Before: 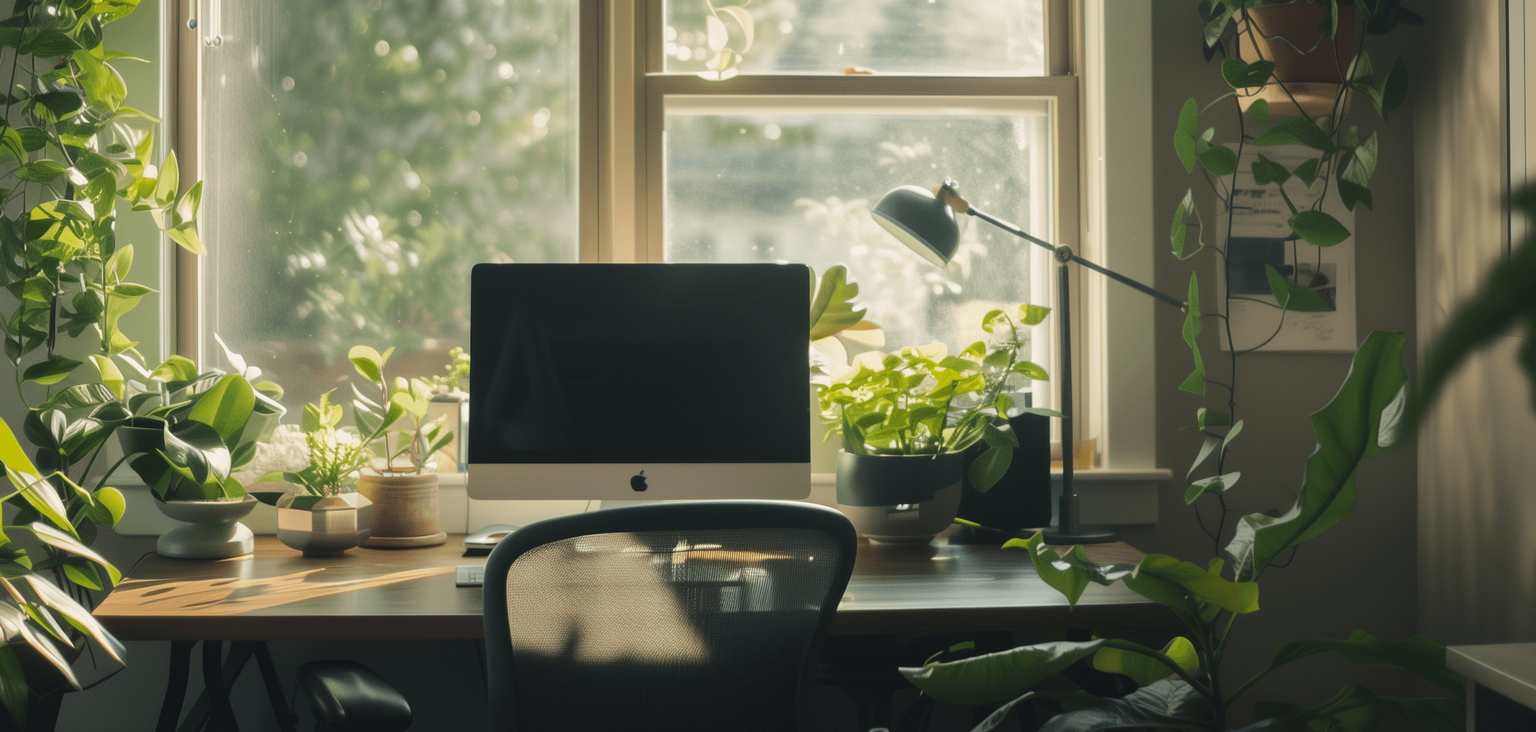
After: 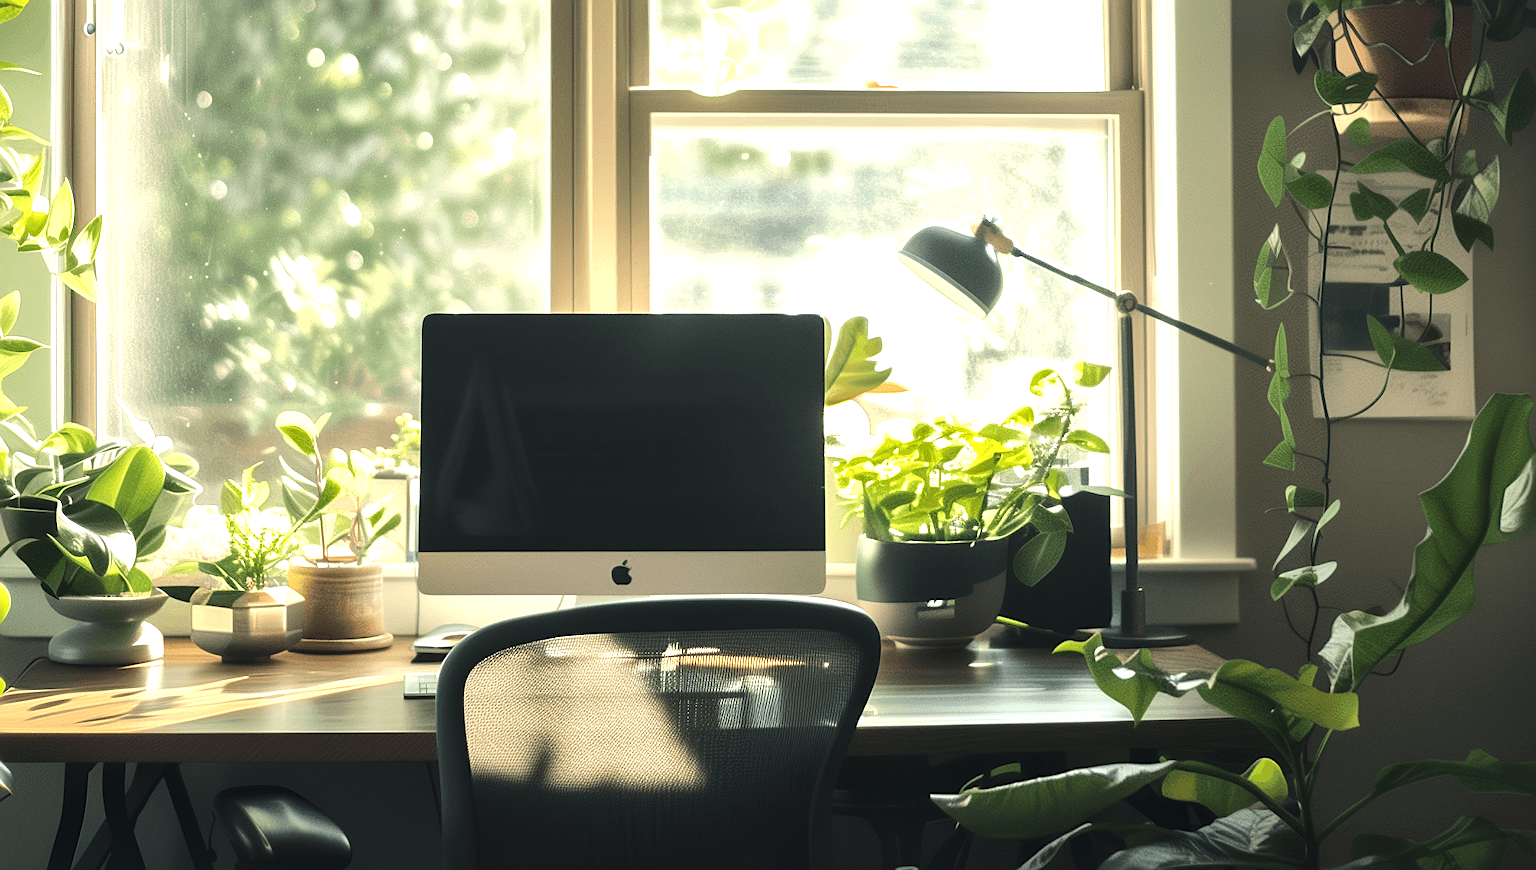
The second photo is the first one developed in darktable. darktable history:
crop: left 7.598%, right 7.873%
tone equalizer: -8 EV -0.417 EV, -7 EV -0.389 EV, -6 EV -0.333 EV, -5 EV -0.222 EV, -3 EV 0.222 EV, -2 EV 0.333 EV, -1 EV 0.389 EV, +0 EV 0.417 EV, edges refinement/feathering 500, mask exposure compensation -1.57 EV, preserve details no
exposure: exposure 0.669 EV, compensate highlight preservation false
local contrast: mode bilateral grid, contrast 20, coarseness 50, detail 144%, midtone range 0.2
sharpen: on, module defaults
